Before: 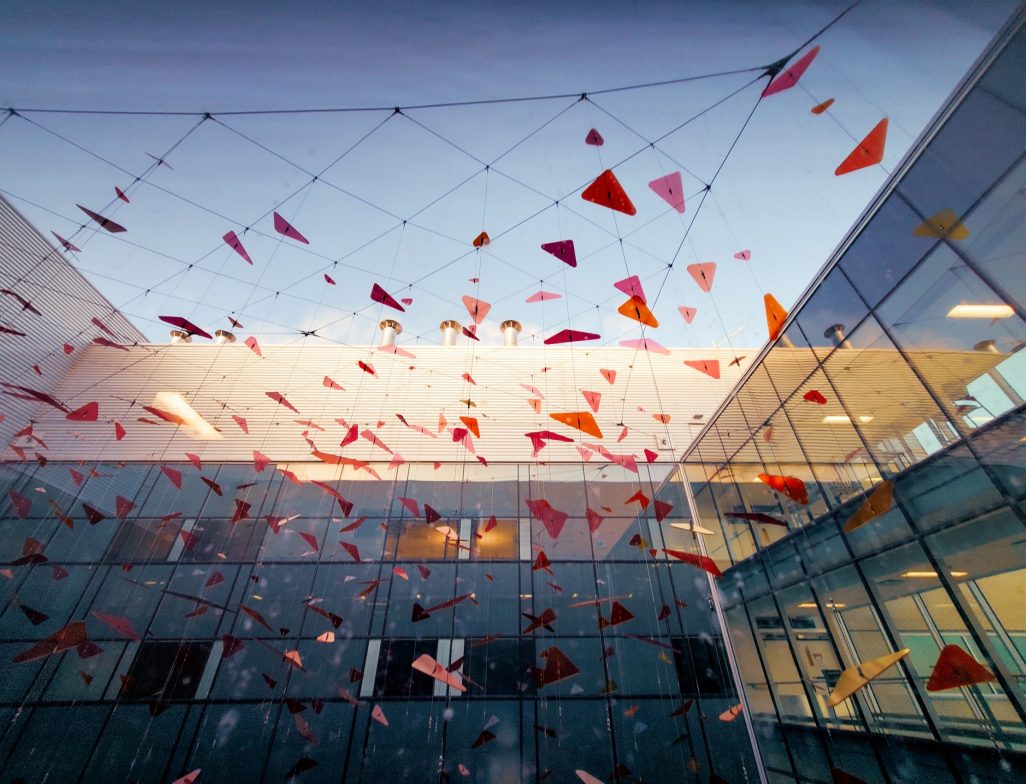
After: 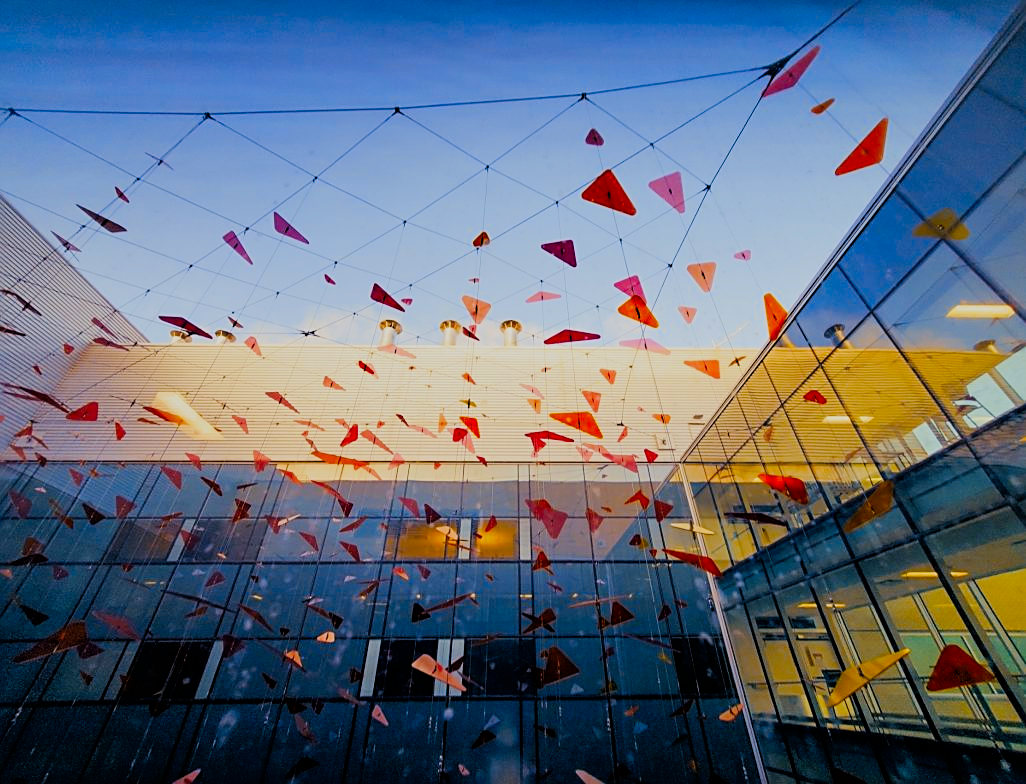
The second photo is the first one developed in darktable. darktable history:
sharpen: on, module defaults
filmic rgb: black relative exposure -7.65 EV, white relative exposure 4.56 EV, hardness 3.61
vibrance: on, module defaults
color contrast: green-magenta contrast 1.12, blue-yellow contrast 1.95, unbound 0
